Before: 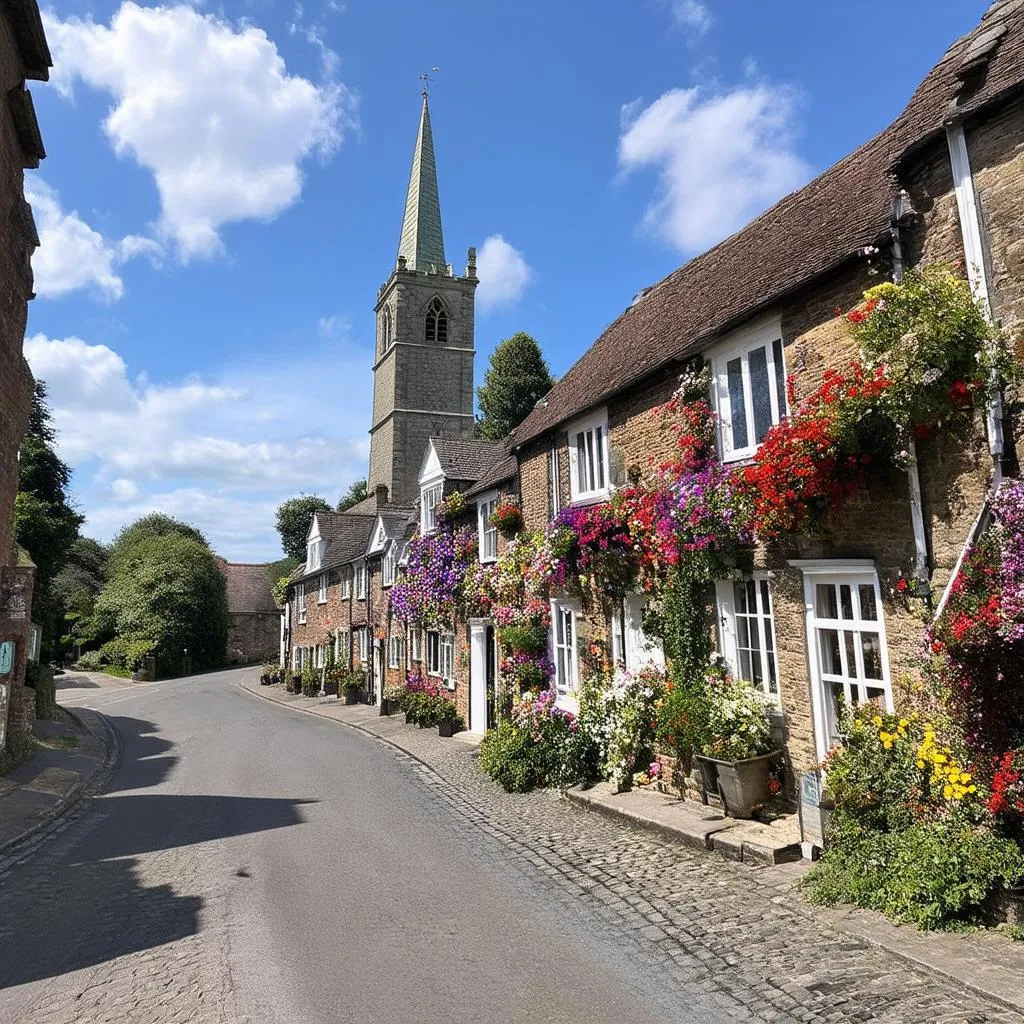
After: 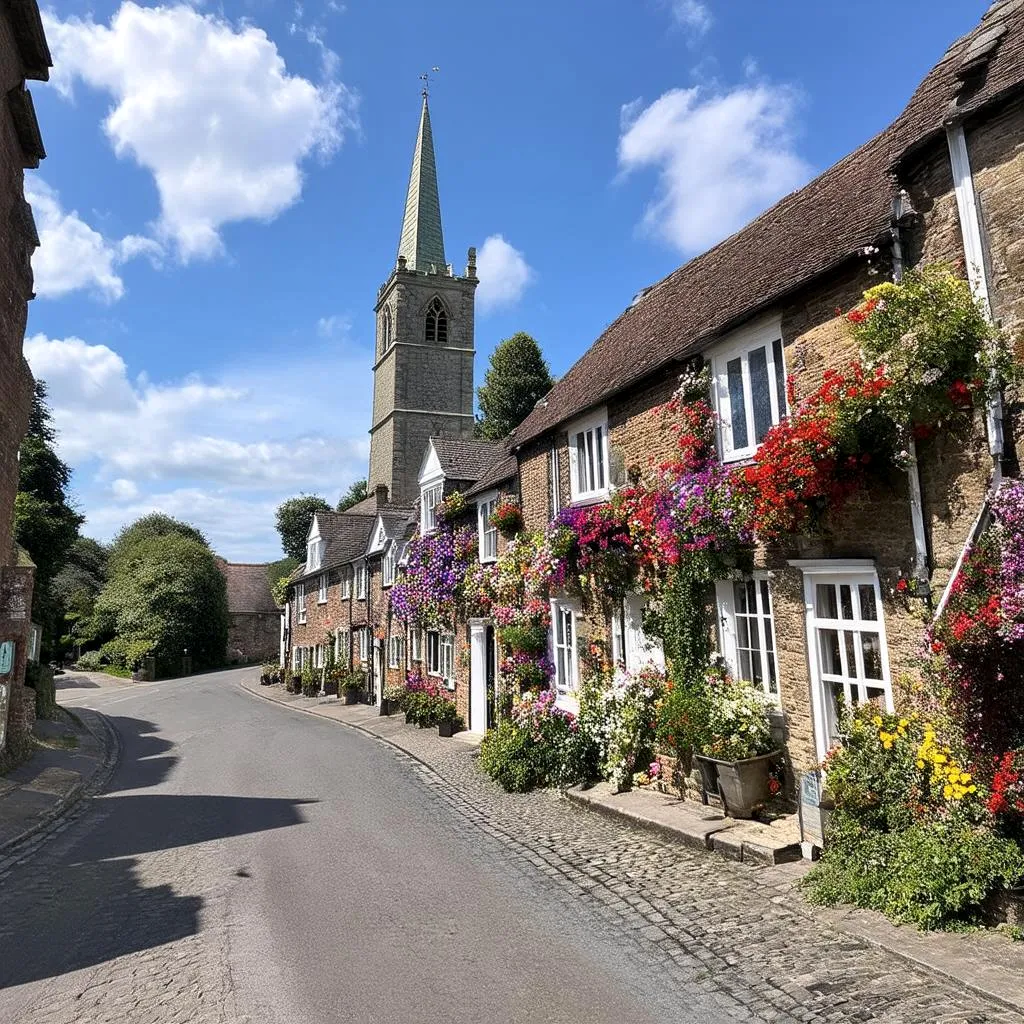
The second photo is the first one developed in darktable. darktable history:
local contrast: mode bilateral grid, contrast 21, coarseness 51, detail 119%, midtone range 0.2
